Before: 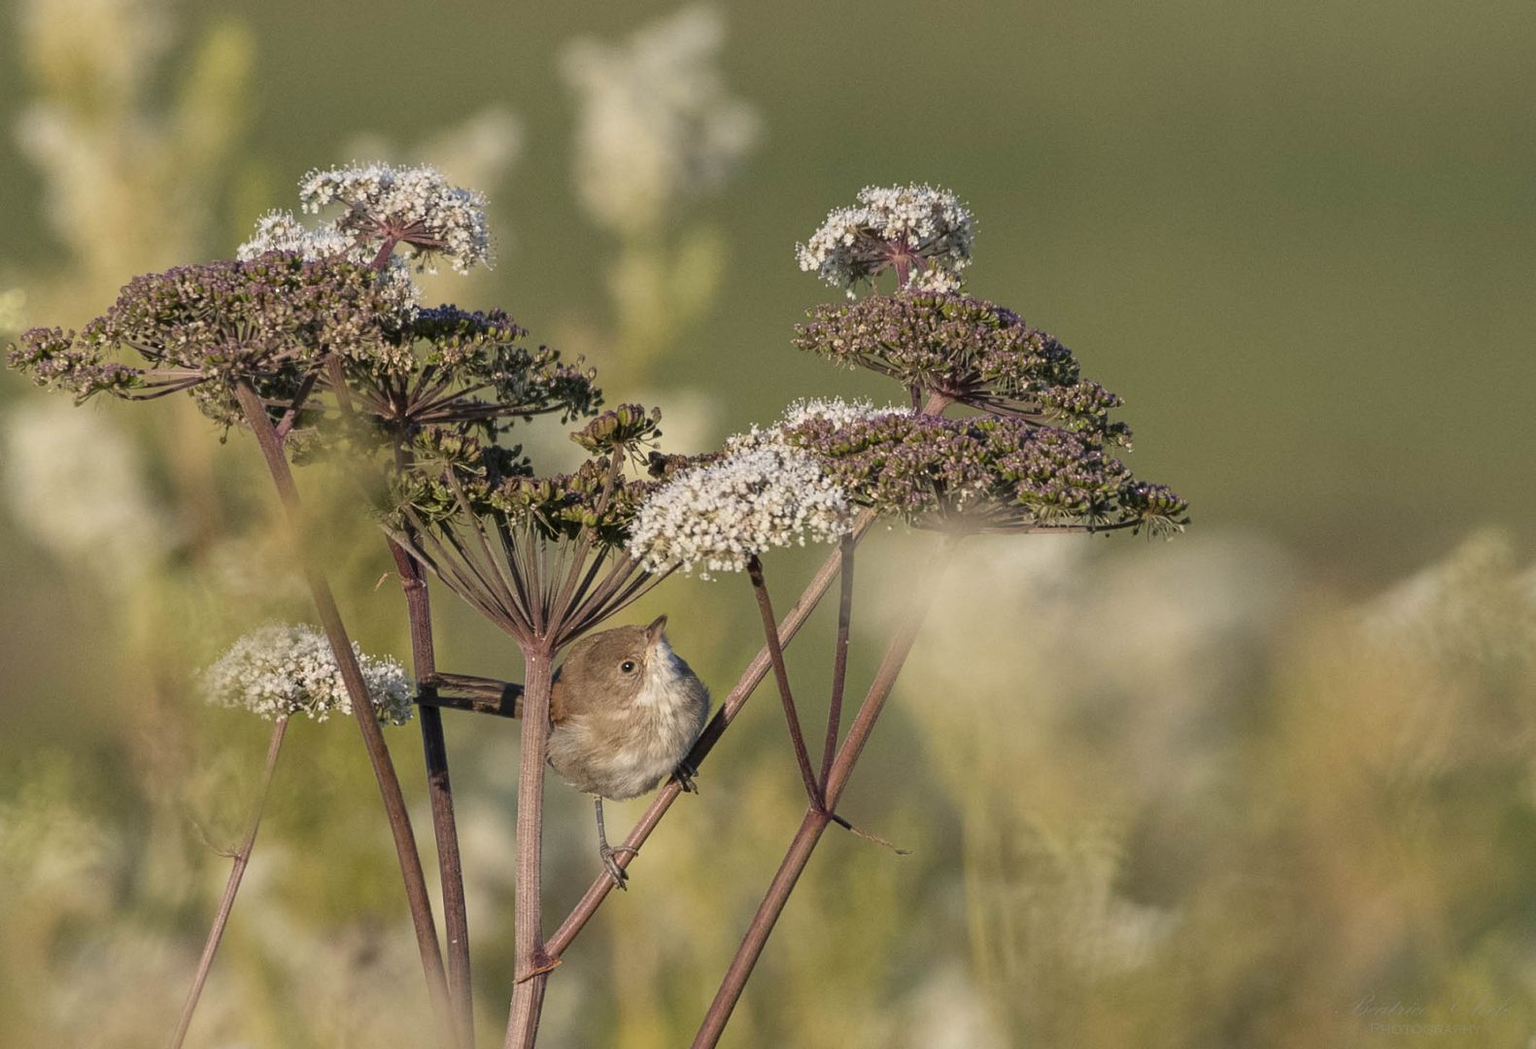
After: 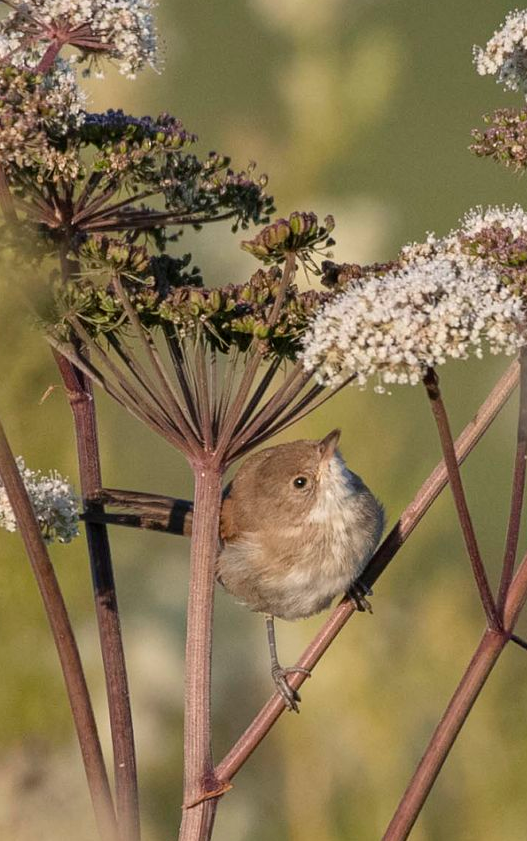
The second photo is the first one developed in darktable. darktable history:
crop and rotate: left 21.89%, top 19.067%, right 44.736%, bottom 2.997%
